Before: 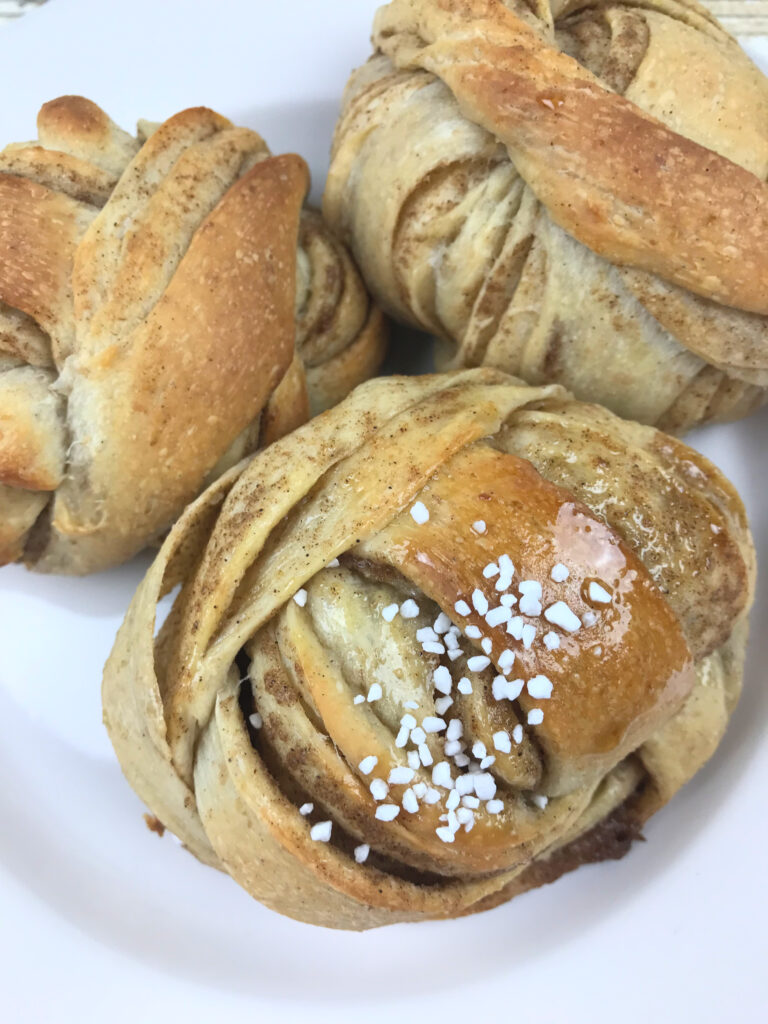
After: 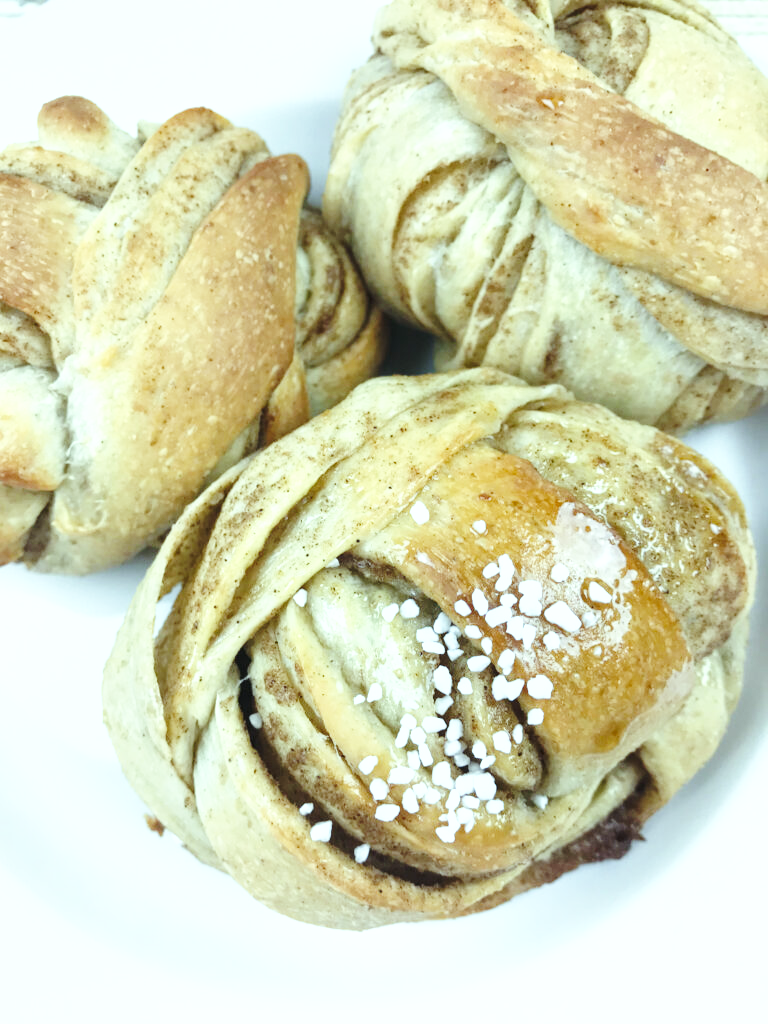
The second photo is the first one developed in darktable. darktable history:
tone curve: curves: ch0 [(0, 0) (0.003, 0.003) (0.011, 0.012) (0.025, 0.026) (0.044, 0.046) (0.069, 0.072) (0.1, 0.104) (0.136, 0.141) (0.177, 0.185) (0.224, 0.247) (0.277, 0.335) (0.335, 0.447) (0.399, 0.539) (0.468, 0.636) (0.543, 0.723) (0.623, 0.803) (0.709, 0.873) (0.801, 0.936) (0.898, 0.978) (1, 1)], preserve colors none
color balance: mode lift, gamma, gain (sRGB), lift [0.997, 0.979, 1.021, 1.011], gamma [1, 1.084, 0.916, 0.998], gain [1, 0.87, 1.13, 1.101], contrast 4.55%, contrast fulcrum 38.24%, output saturation 104.09%
local contrast: highlights 100%, shadows 100%, detail 120%, midtone range 0.2
